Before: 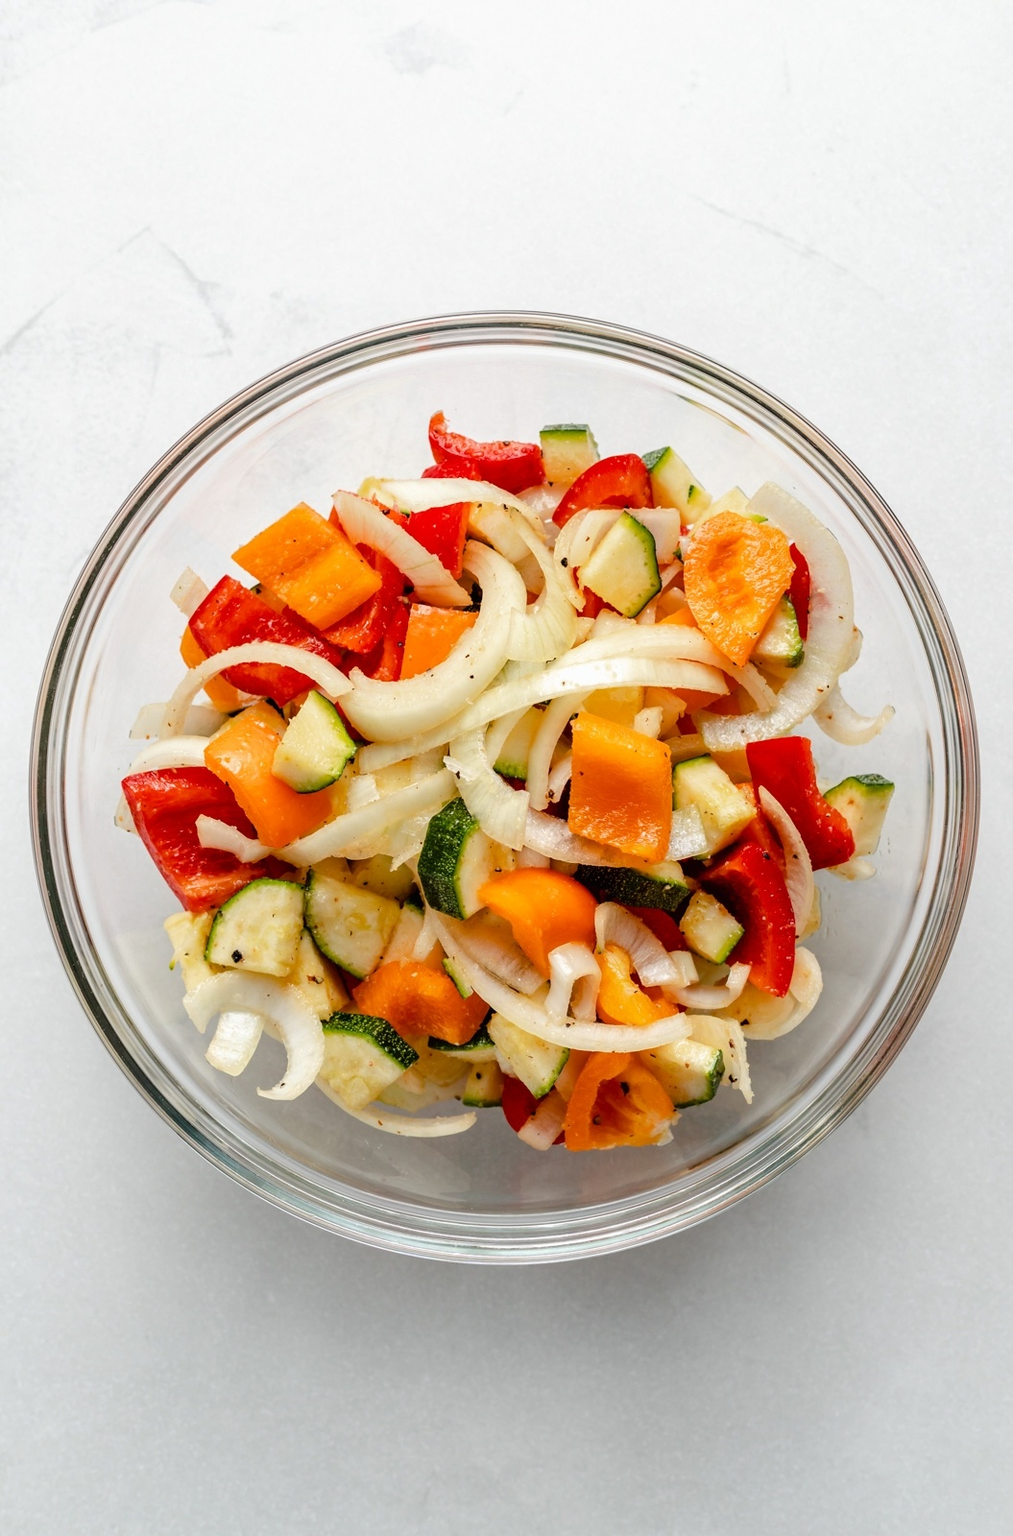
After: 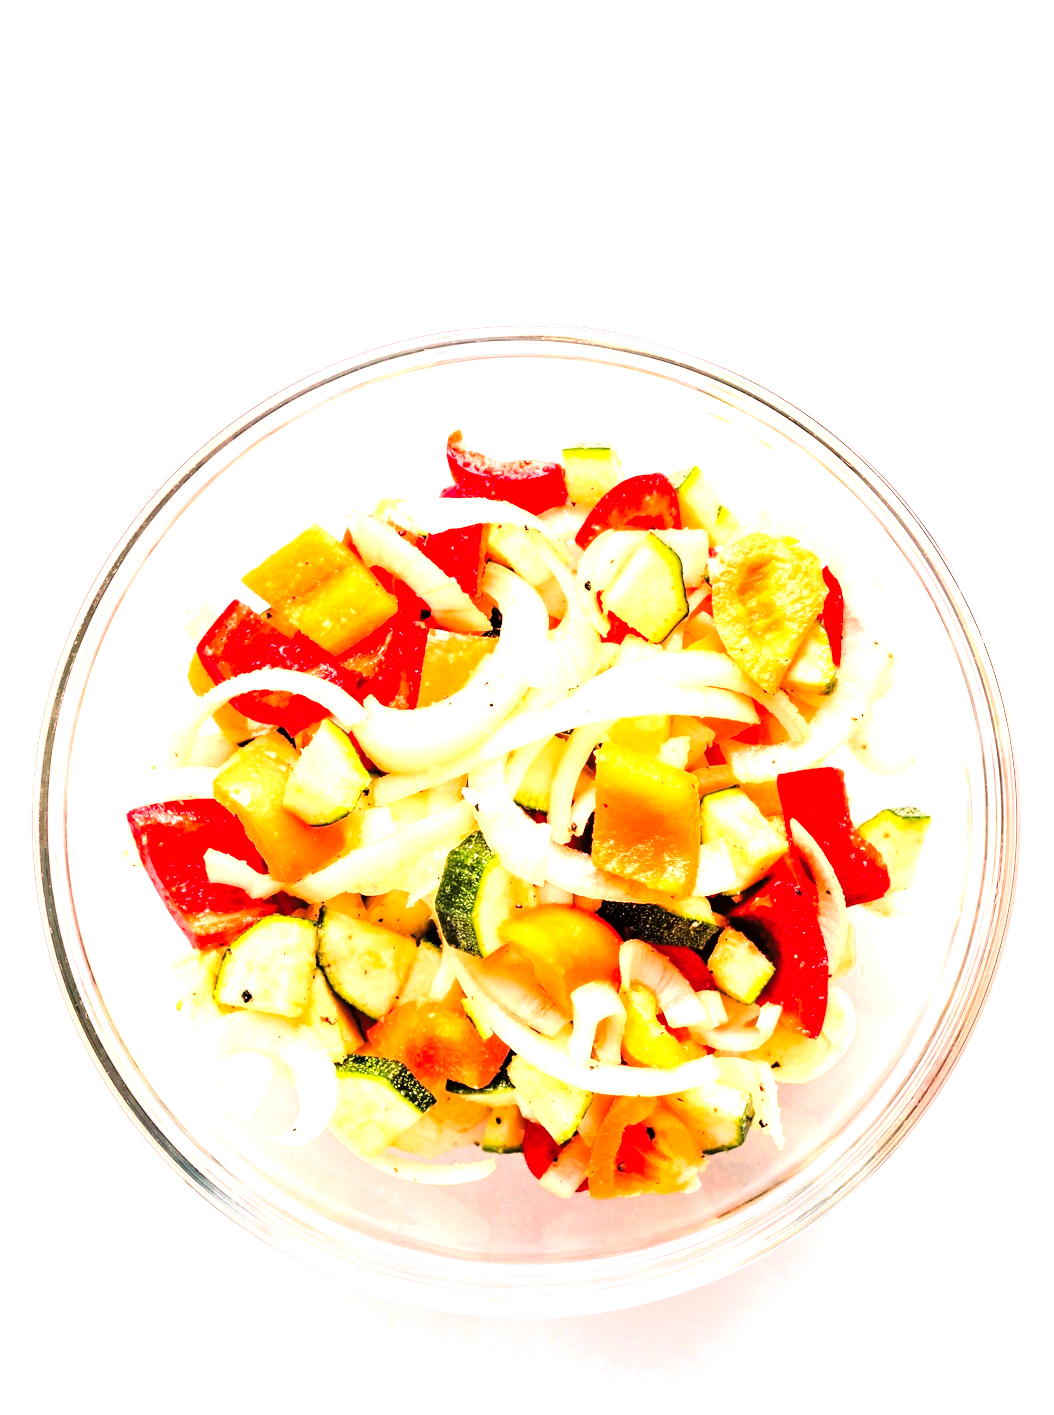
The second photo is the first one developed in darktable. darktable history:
tone curve: curves: ch0 [(0, 0) (0.003, 0) (0.011, 0.001) (0.025, 0.003) (0.044, 0.005) (0.069, 0.012) (0.1, 0.023) (0.136, 0.039) (0.177, 0.088) (0.224, 0.15) (0.277, 0.239) (0.335, 0.334) (0.399, 0.43) (0.468, 0.526) (0.543, 0.621) (0.623, 0.711) (0.709, 0.791) (0.801, 0.87) (0.898, 0.949) (1, 1)], color space Lab, linked channels, preserve colors none
crop and rotate: top 0%, bottom 11.535%
color correction: highlights a* 14.59, highlights b* 4.69
exposure: black level correction 0, exposure 1.902 EV, compensate highlight preservation false
